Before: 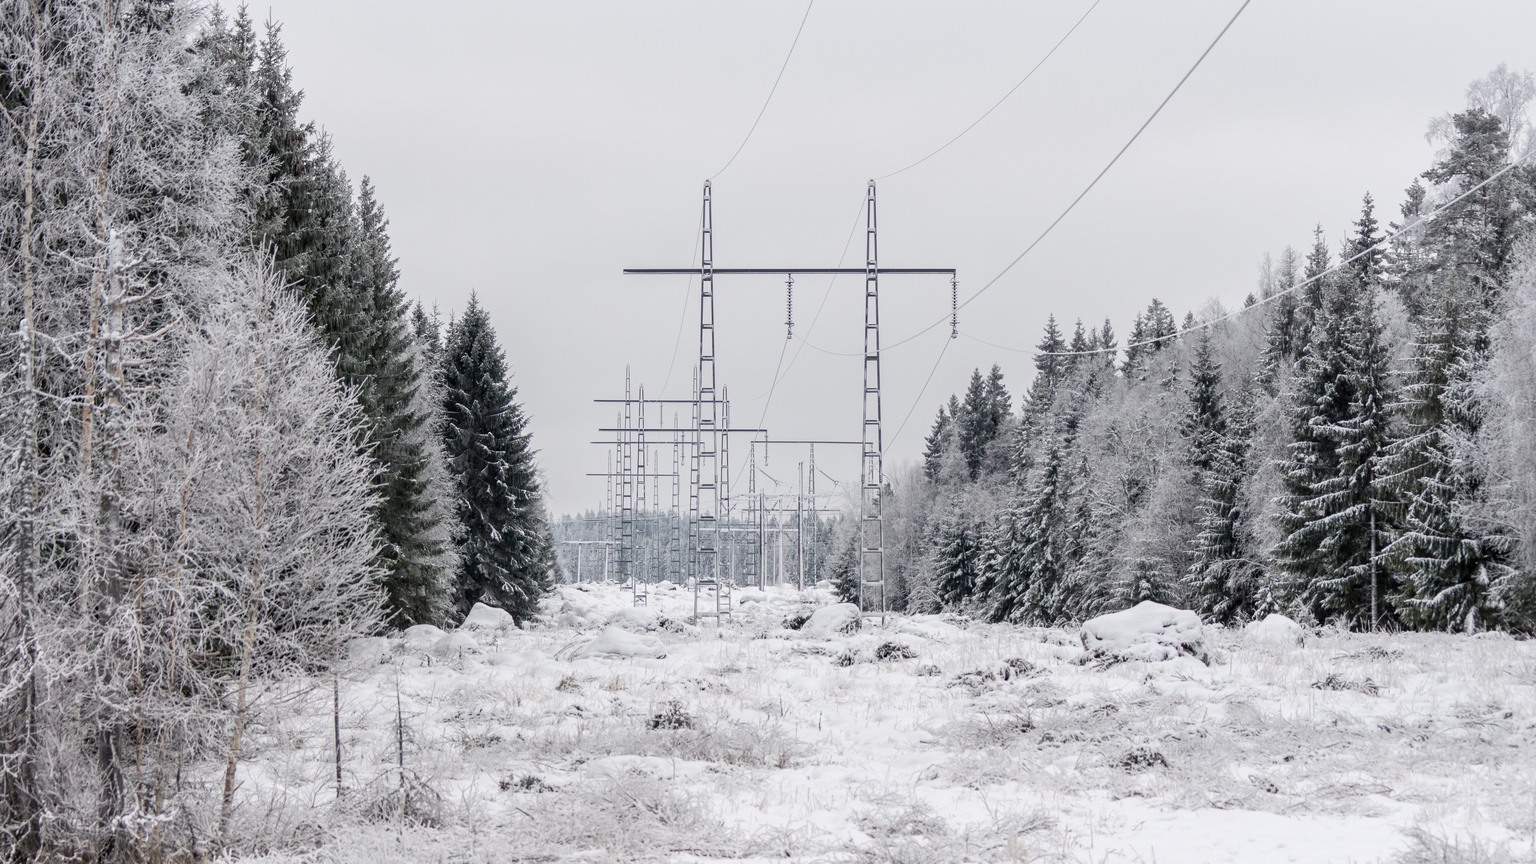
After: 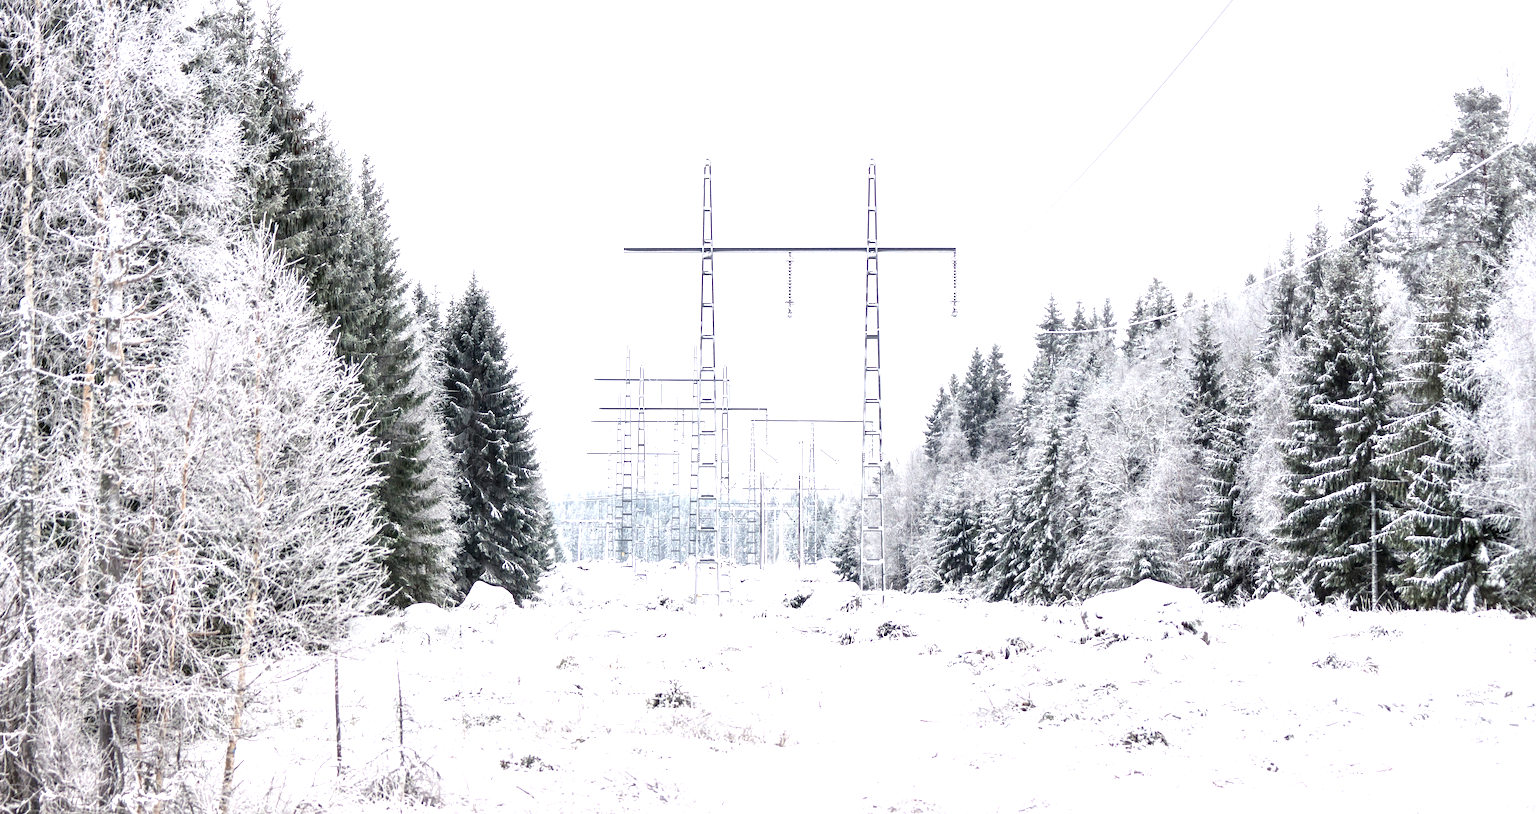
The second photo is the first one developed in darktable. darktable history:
crop and rotate: top 2.544%, bottom 3.116%
exposure: black level correction 0, exposure 1.2 EV, compensate exposure bias true, compensate highlight preservation false
